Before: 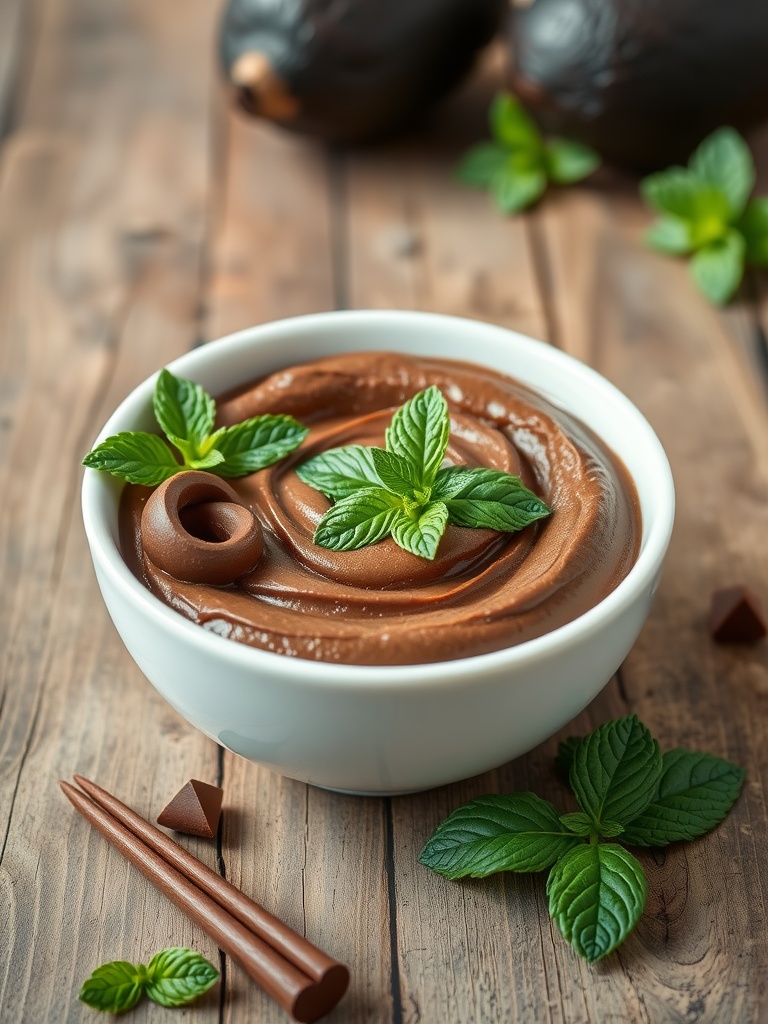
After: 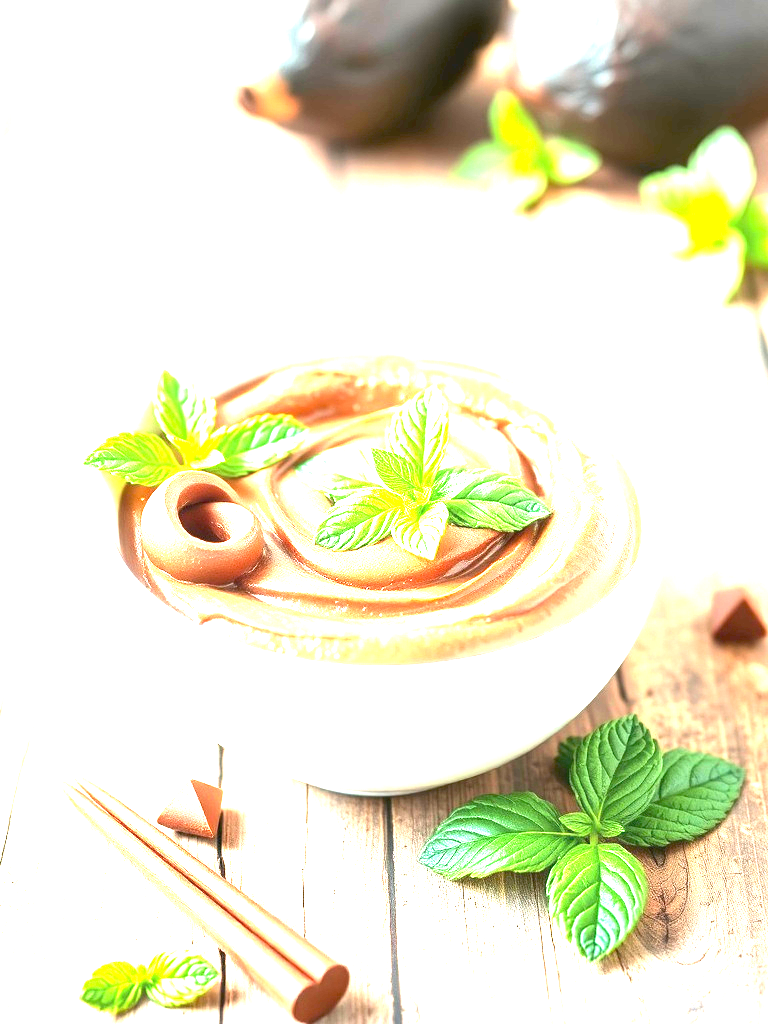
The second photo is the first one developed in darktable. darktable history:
exposure: black level correction 0, exposure 3.964 EV, compensate highlight preservation false
contrast brightness saturation: contrast 0.074
